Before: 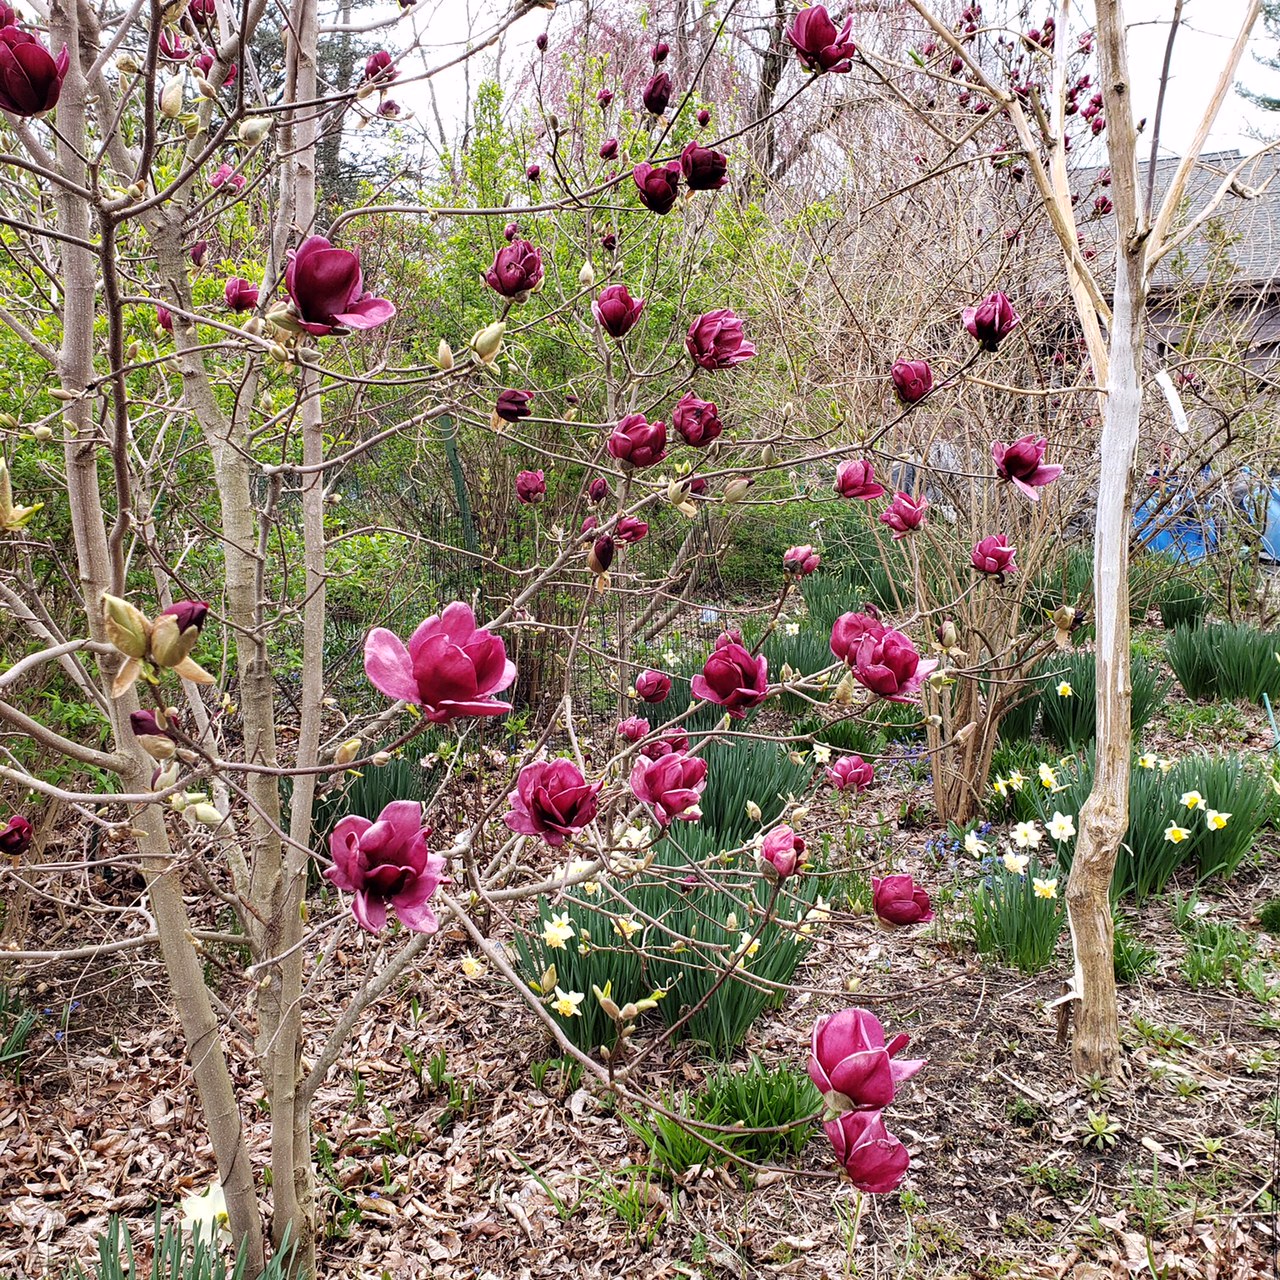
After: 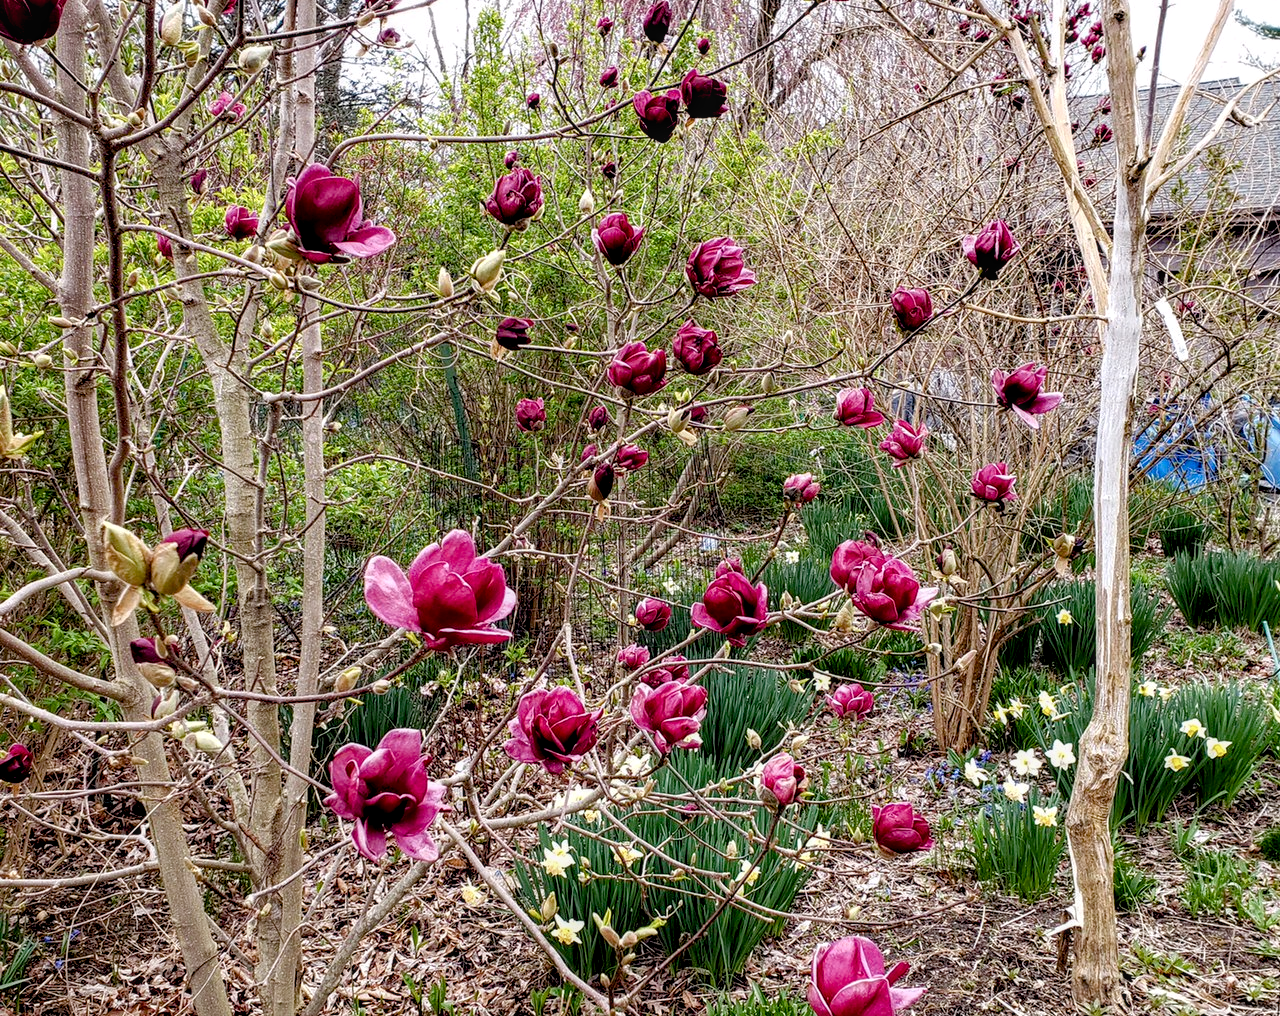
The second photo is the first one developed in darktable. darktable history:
local contrast: on, module defaults
crop and rotate: top 5.661%, bottom 14.96%
exposure: black level correction 0.012, compensate exposure bias true, compensate highlight preservation false
color balance rgb: perceptual saturation grading › global saturation 0.199%, perceptual saturation grading › highlights -24.978%, perceptual saturation grading › shadows 29.582%, global vibrance 20%
